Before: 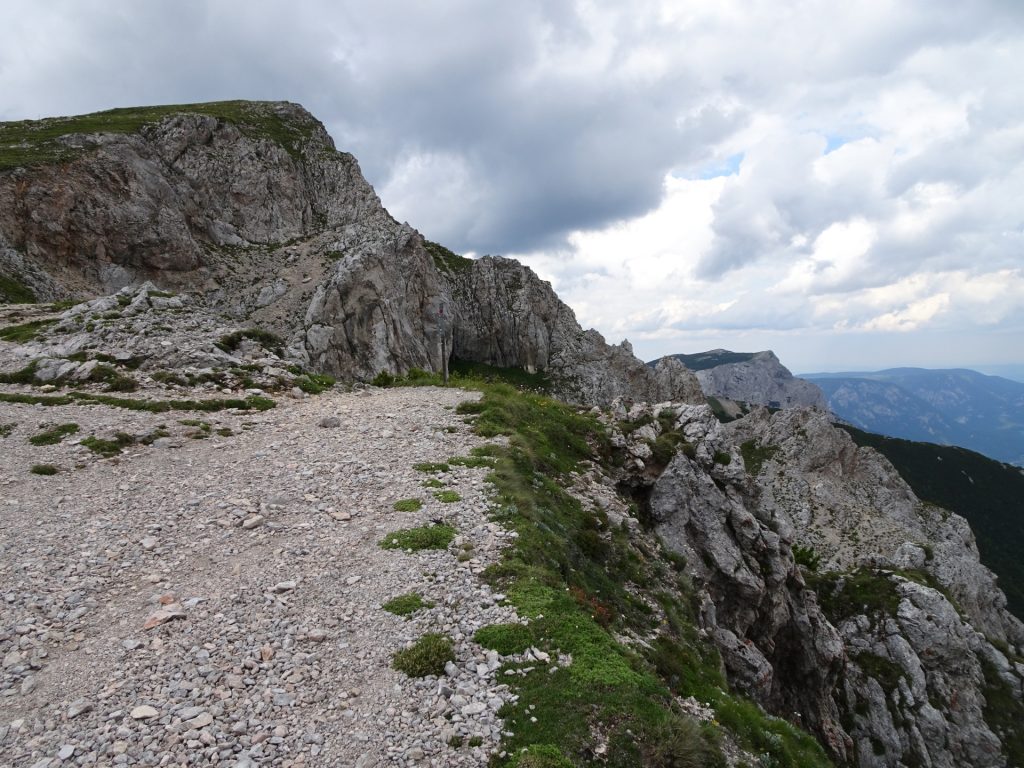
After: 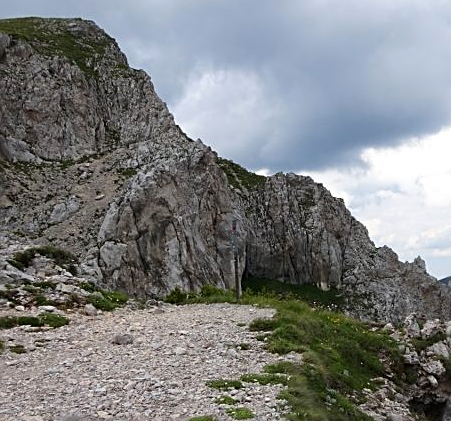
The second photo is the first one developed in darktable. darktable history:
contrast brightness saturation: contrast 0.04, saturation 0.07
sharpen: on, module defaults
crop: left 20.248%, top 10.86%, right 35.675%, bottom 34.321%
